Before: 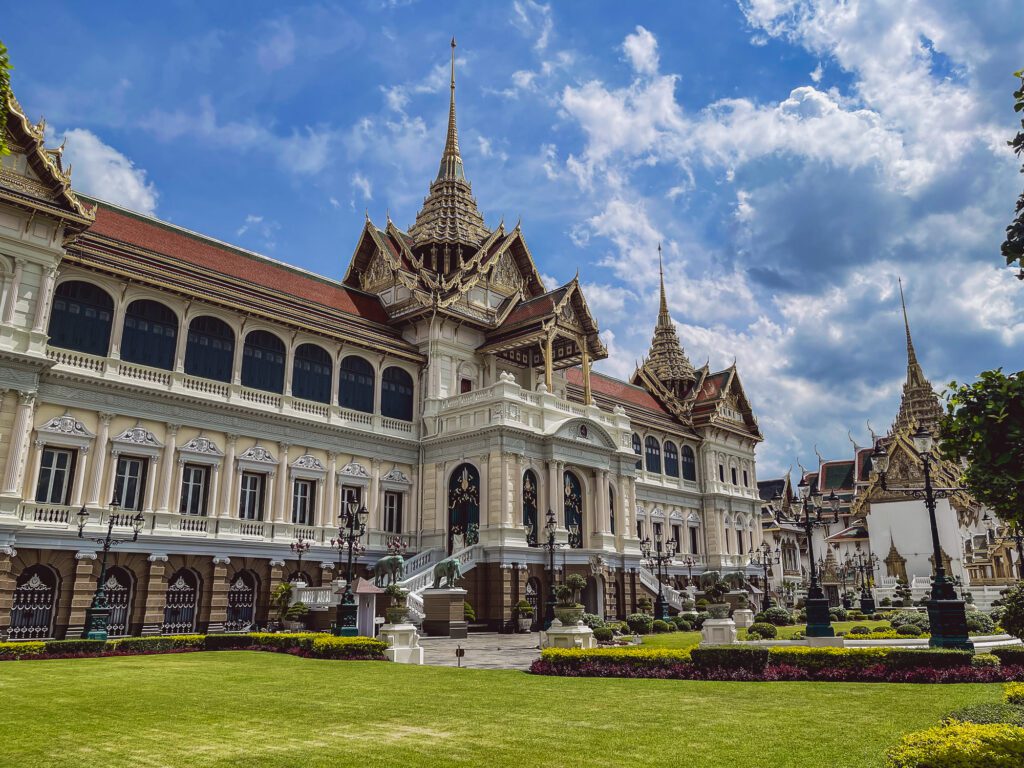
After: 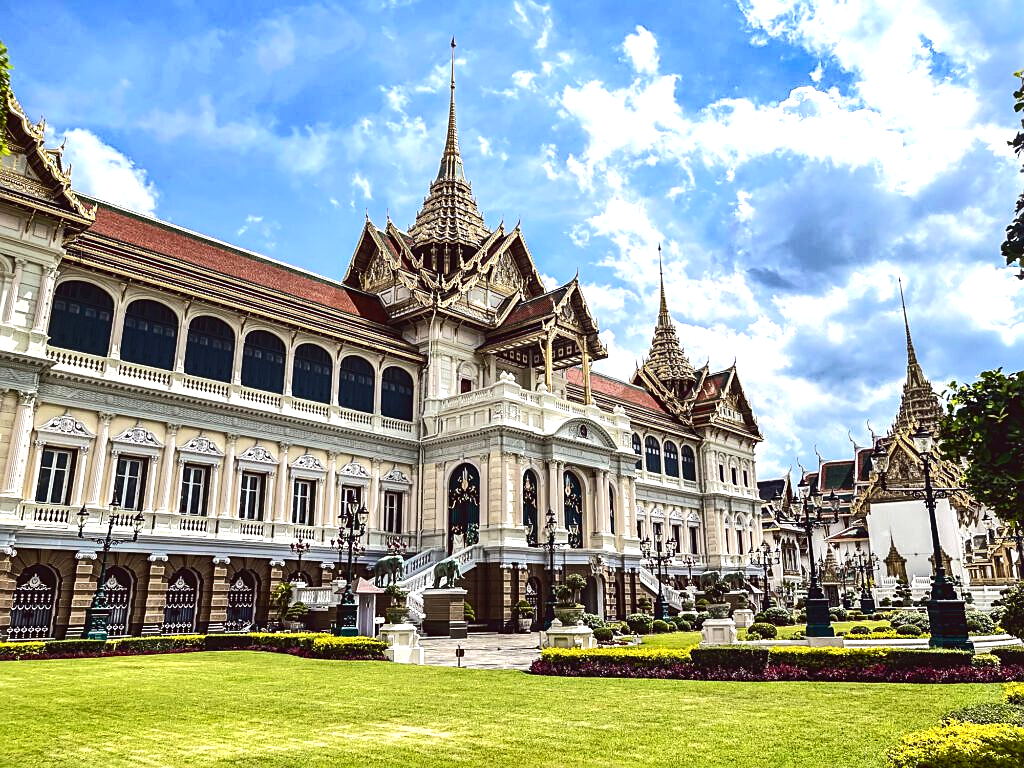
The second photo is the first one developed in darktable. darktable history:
sharpen: on, module defaults
local contrast: highlights 101%, shadows 99%, detail 119%, midtone range 0.2
exposure: exposure 1.089 EV, compensate highlight preservation false
tone curve: curves: ch0 [(0, 0) (0.003, 0.006) (0.011, 0.011) (0.025, 0.02) (0.044, 0.032) (0.069, 0.035) (0.1, 0.046) (0.136, 0.063) (0.177, 0.089) (0.224, 0.12) (0.277, 0.16) (0.335, 0.206) (0.399, 0.268) (0.468, 0.359) (0.543, 0.466) (0.623, 0.582) (0.709, 0.722) (0.801, 0.808) (0.898, 0.886) (1, 1)], color space Lab, independent channels, preserve colors none
